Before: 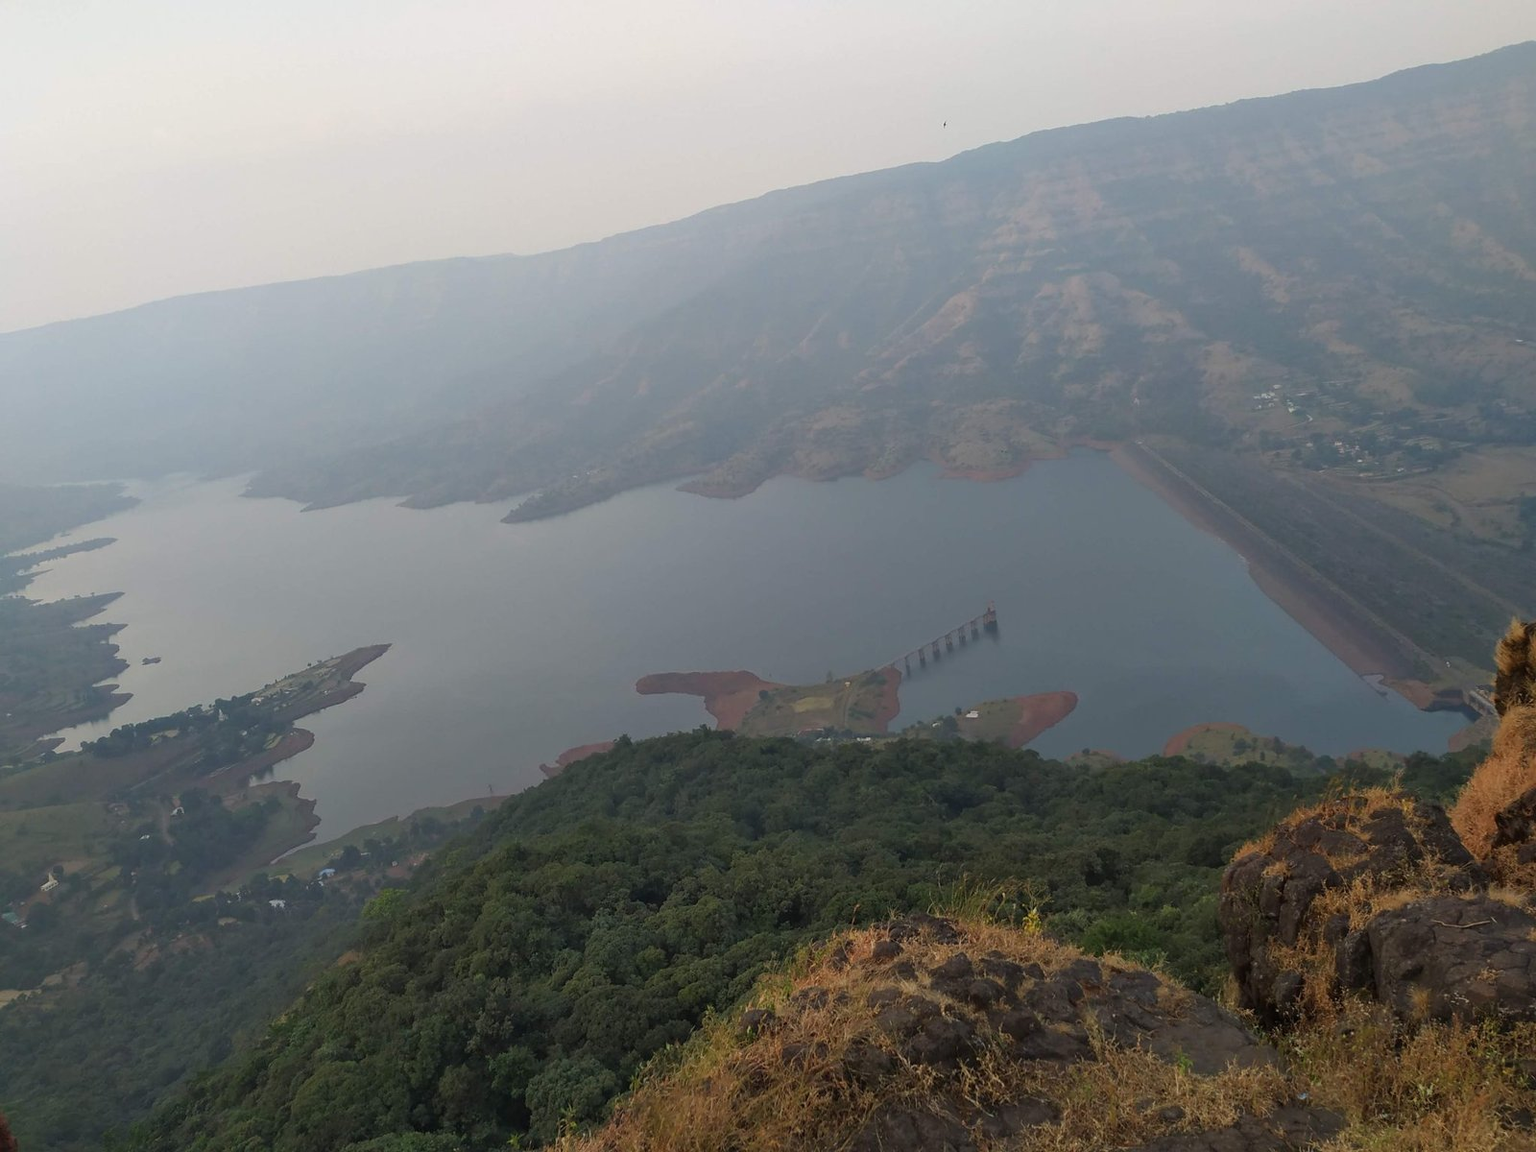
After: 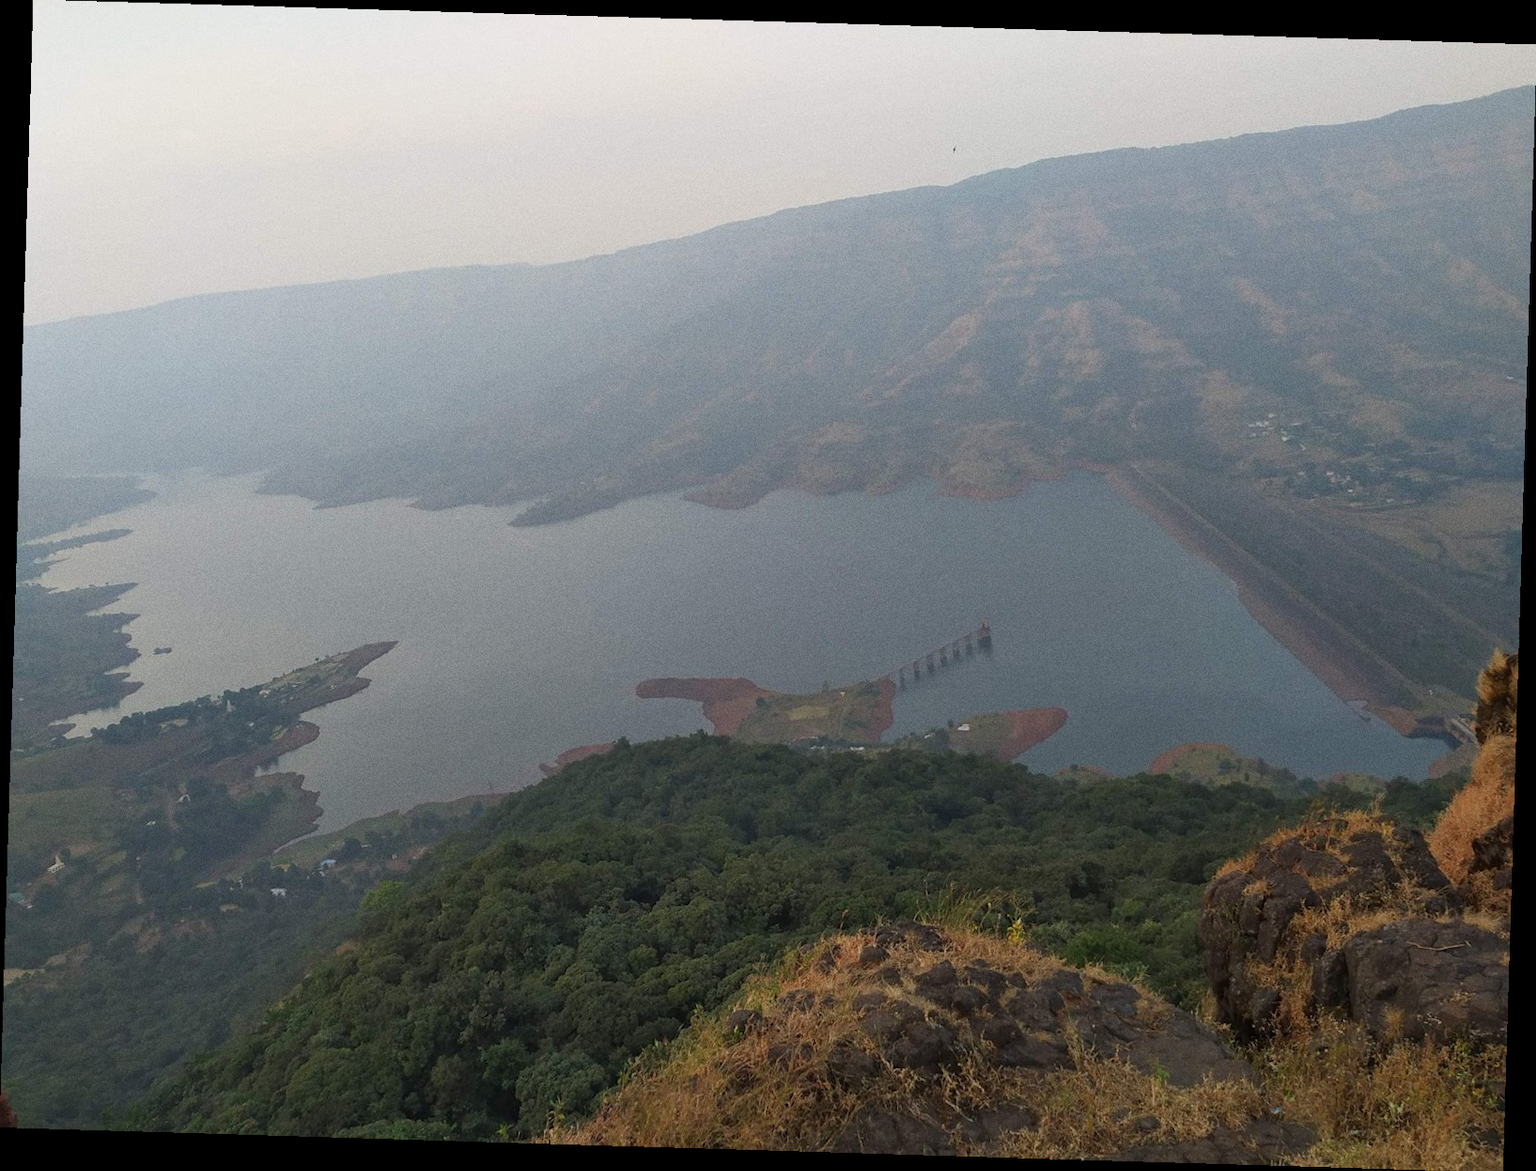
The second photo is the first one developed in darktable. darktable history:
rotate and perspective: rotation 1.72°, automatic cropping off
grain: on, module defaults
